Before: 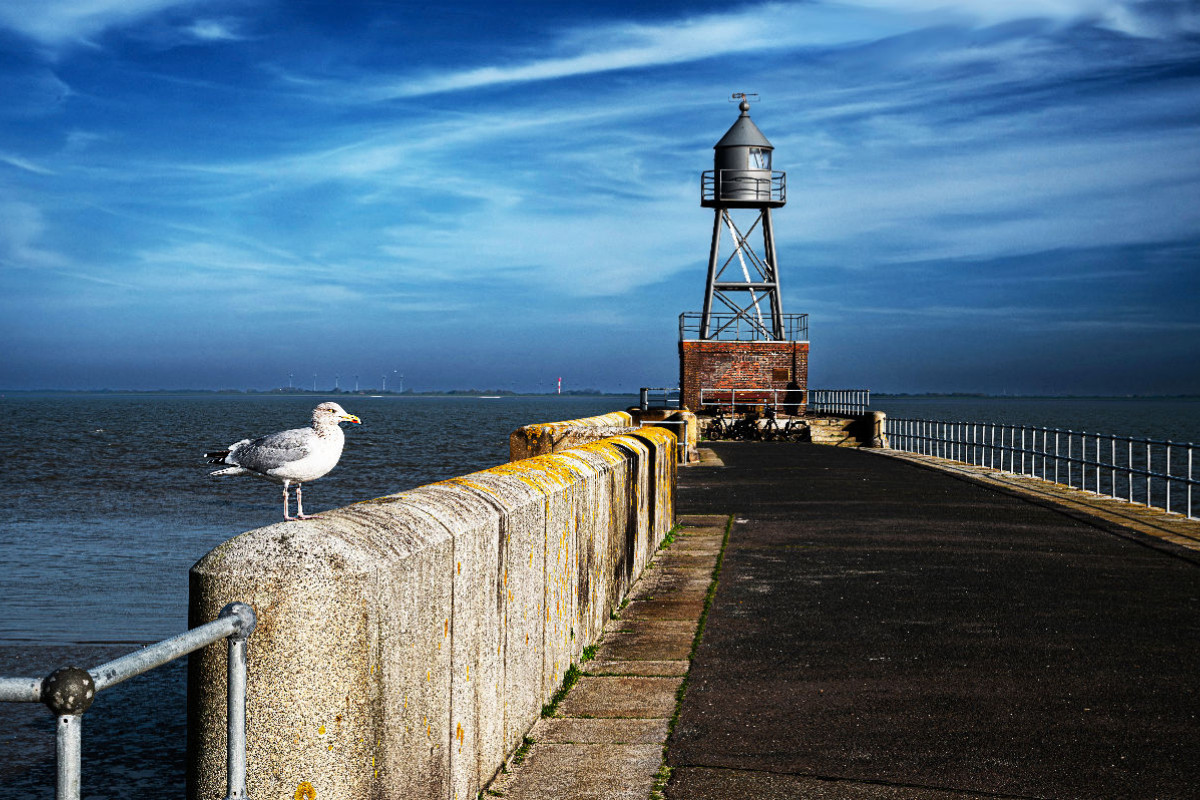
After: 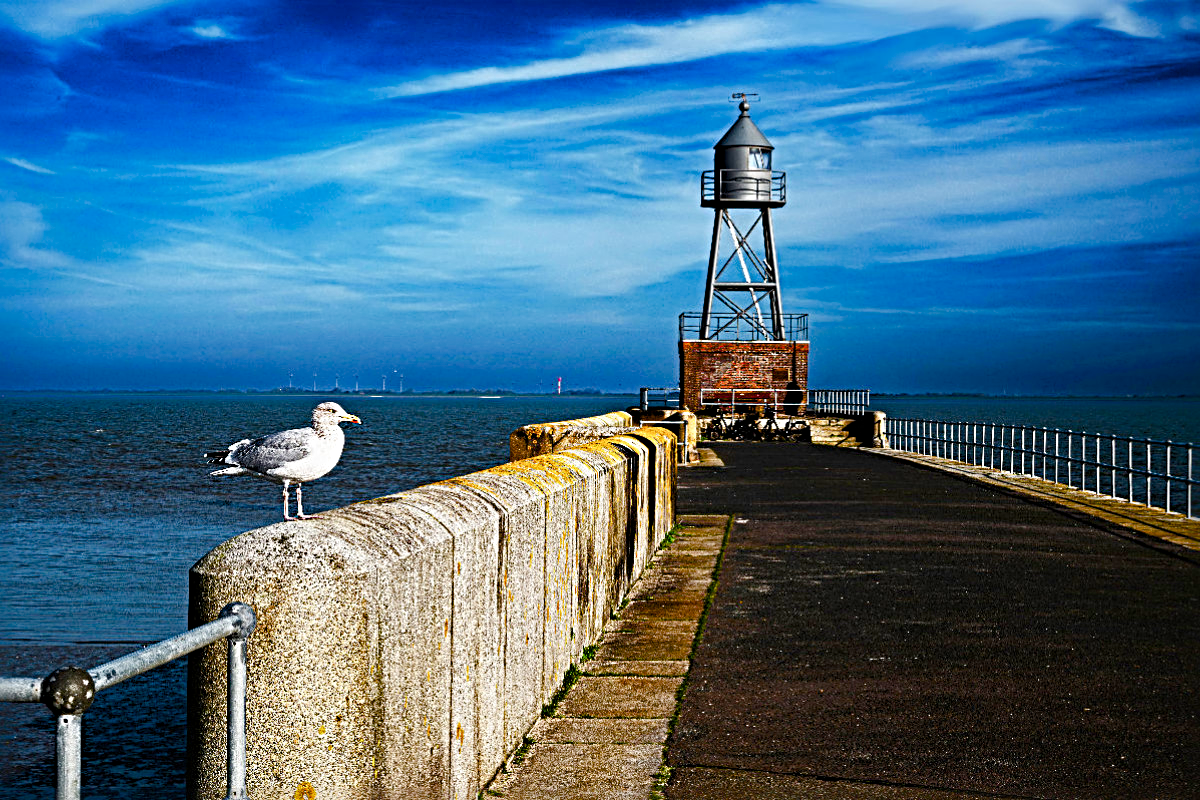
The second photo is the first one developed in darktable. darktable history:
color balance rgb: linear chroma grading › shadows 31.948%, linear chroma grading › global chroma -2.243%, linear chroma grading › mid-tones 3.926%, perceptual saturation grading › global saturation 20%, perceptual saturation grading › highlights -25.903%, perceptual saturation grading › shadows 50.463%
sharpen: radius 4.847
